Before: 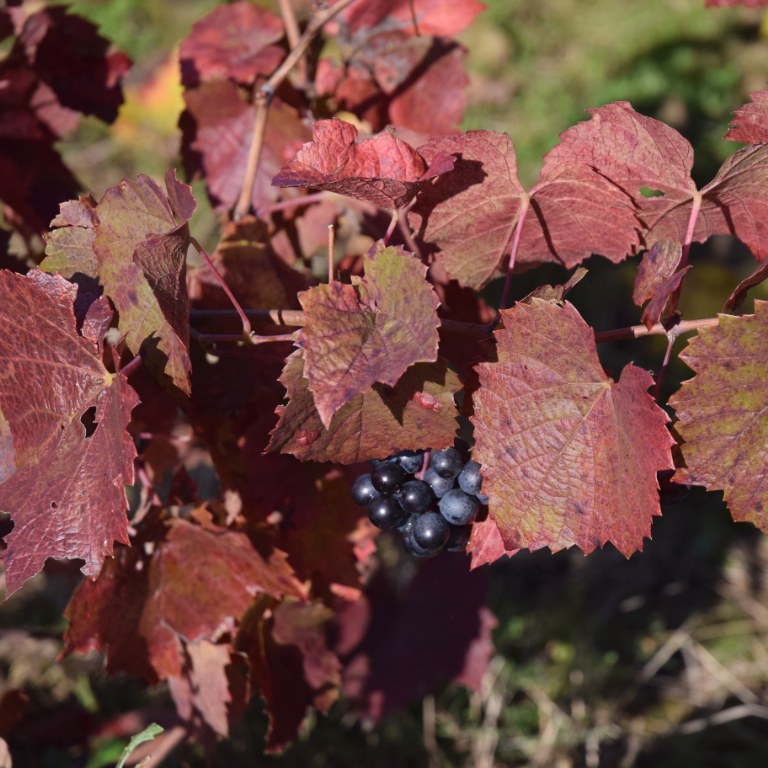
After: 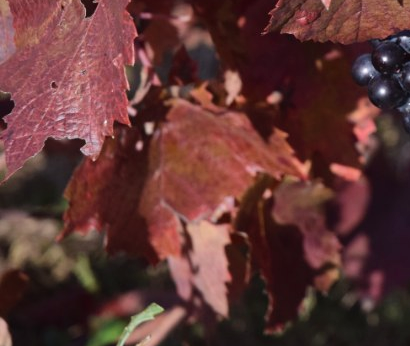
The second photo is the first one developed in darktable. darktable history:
crop and rotate: top 54.778%, right 46.61%, bottom 0.159%
shadows and highlights: shadows 32, highlights -32, soften with gaussian
